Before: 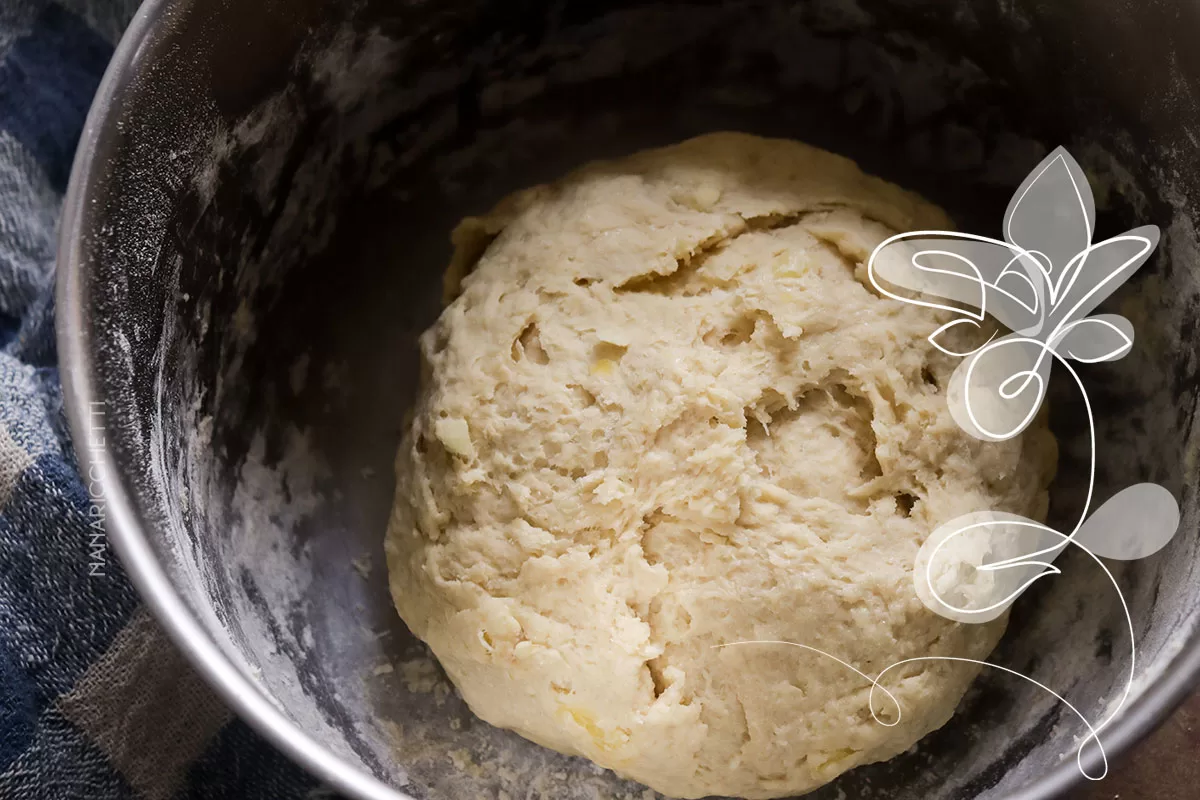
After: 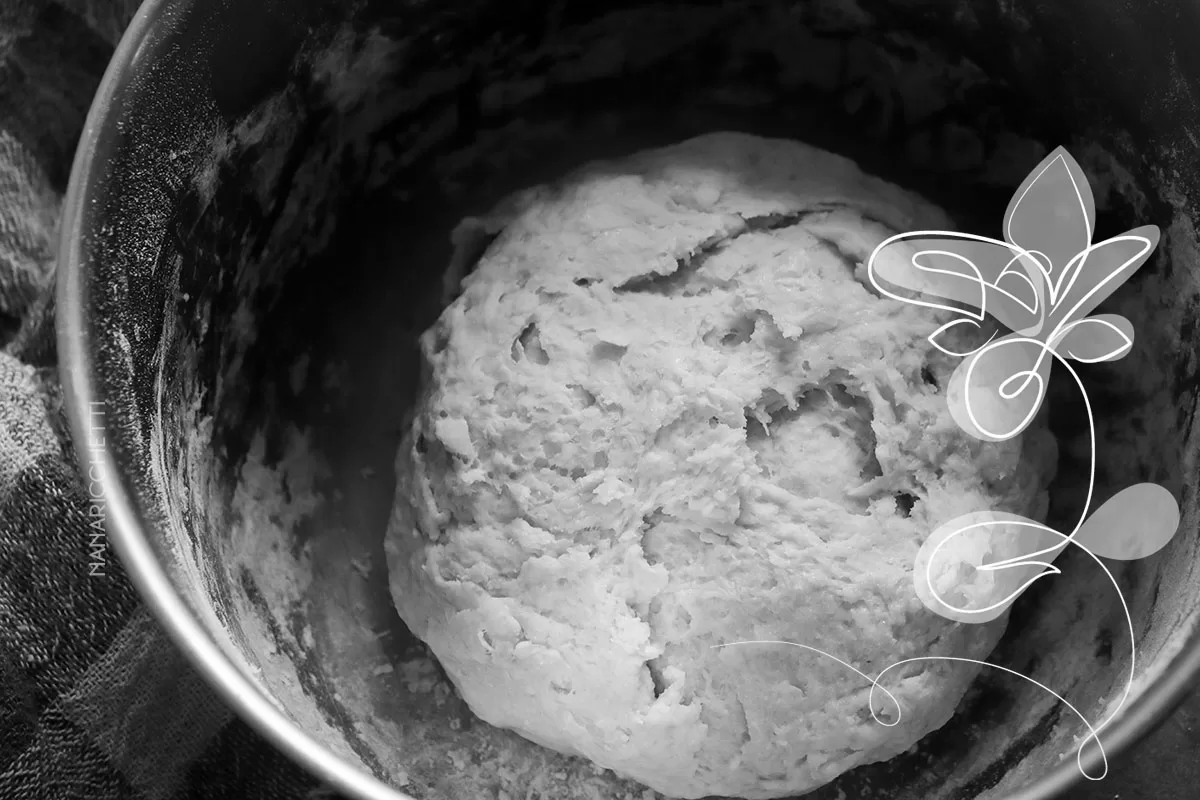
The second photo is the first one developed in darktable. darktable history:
monochrome: a 1.94, b -0.638
vignetting: fall-off start 97.23%, saturation -0.024, center (-0.033, -0.042), width/height ratio 1.179, unbound false
